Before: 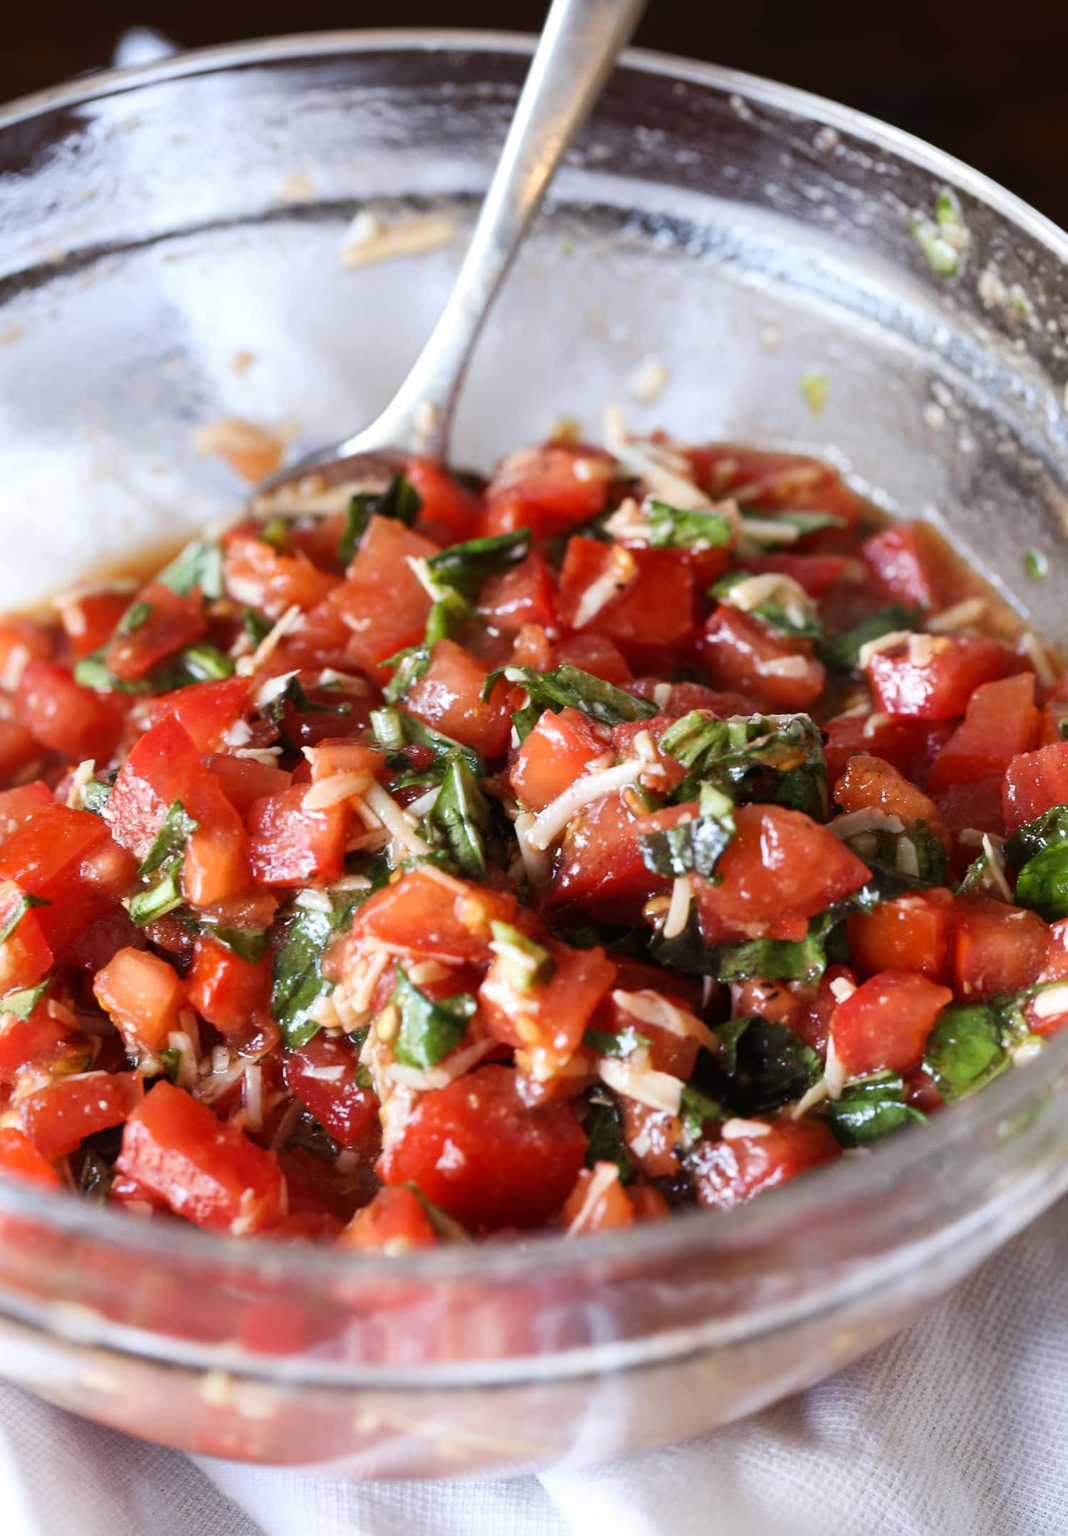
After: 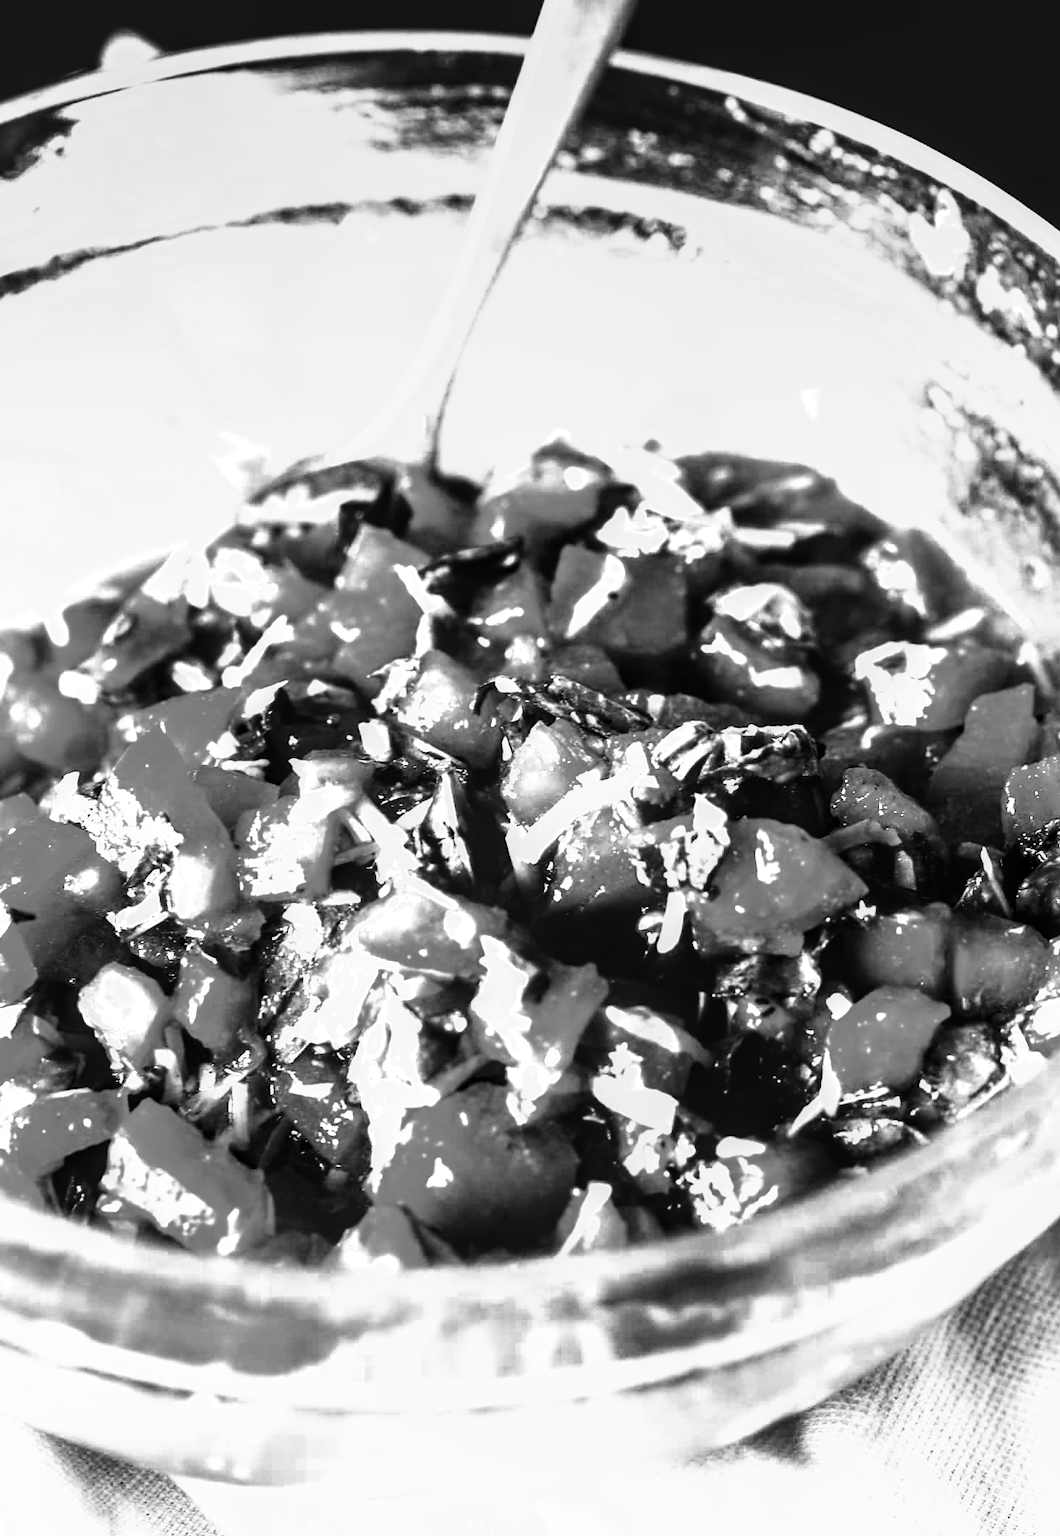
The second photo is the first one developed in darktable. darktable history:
color balance rgb: perceptual saturation grading › global saturation 16.884%
local contrast: on, module defaults
tone curve: curves: ch0 [(0, 0) (0.003, 0) (0.011, 0.001) (0.025, 0.003) (0.044, 0.003) (0.069, 0.006) (0.1, 0.009) (0.136, 0.014) (0.177, 0.029) (0.224, 0.061) (0.277, 0.127) (0.335, 0.218) (0.399, 0.38) (0.468, 0.588) (0.543, 0.809) (0.623, 0.947) (0.709, 0.987) (0.801, 0.99) (0.898, 0.99) (1, 1)], preserve colors none
color zones: curves: ch0 [(0.002, 0.593) (0.143, 0.417) (0.285, 0.541) (0.455, 0.289) (0.608, 0.327) (0.727, 0.283) (0.869, 0.571) (1, 0.603)]; ch1 [(0, 0) (0.143, 0) (0.286, 0) (0.429, 0) (0.571, 0) (0.714, 0) (0.857, 0)]
crop and rotate: left 1.701%, right 0.543%, bottom 1.563%
